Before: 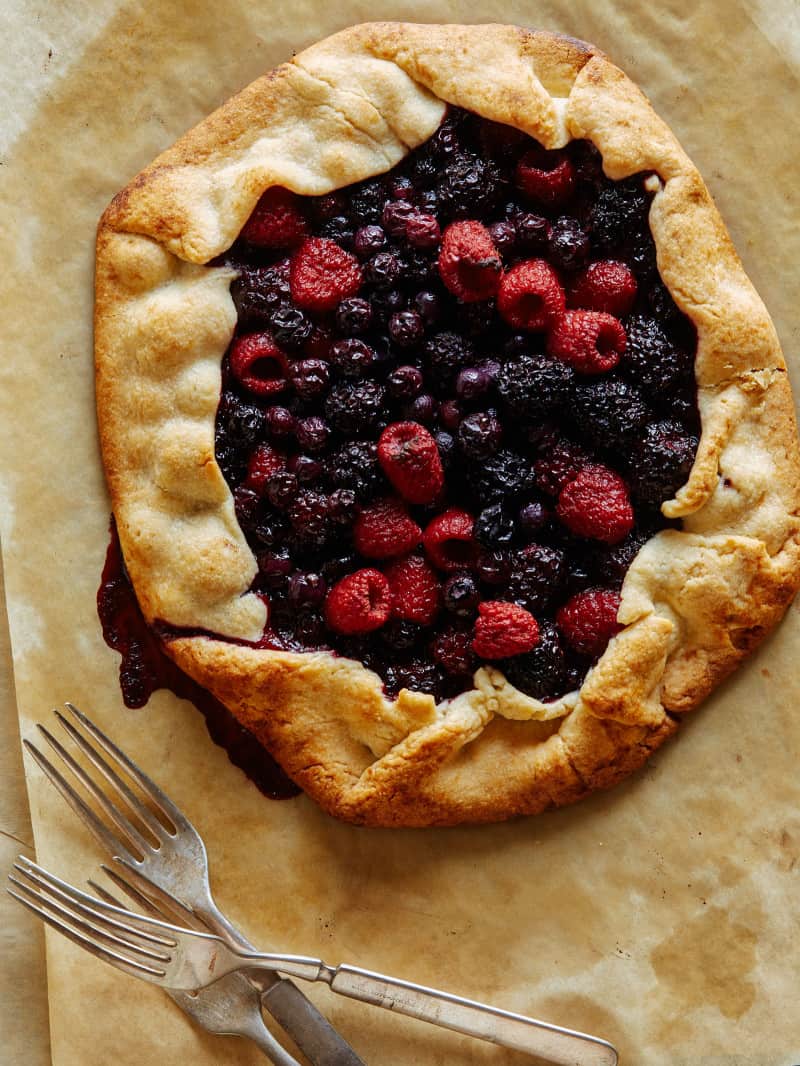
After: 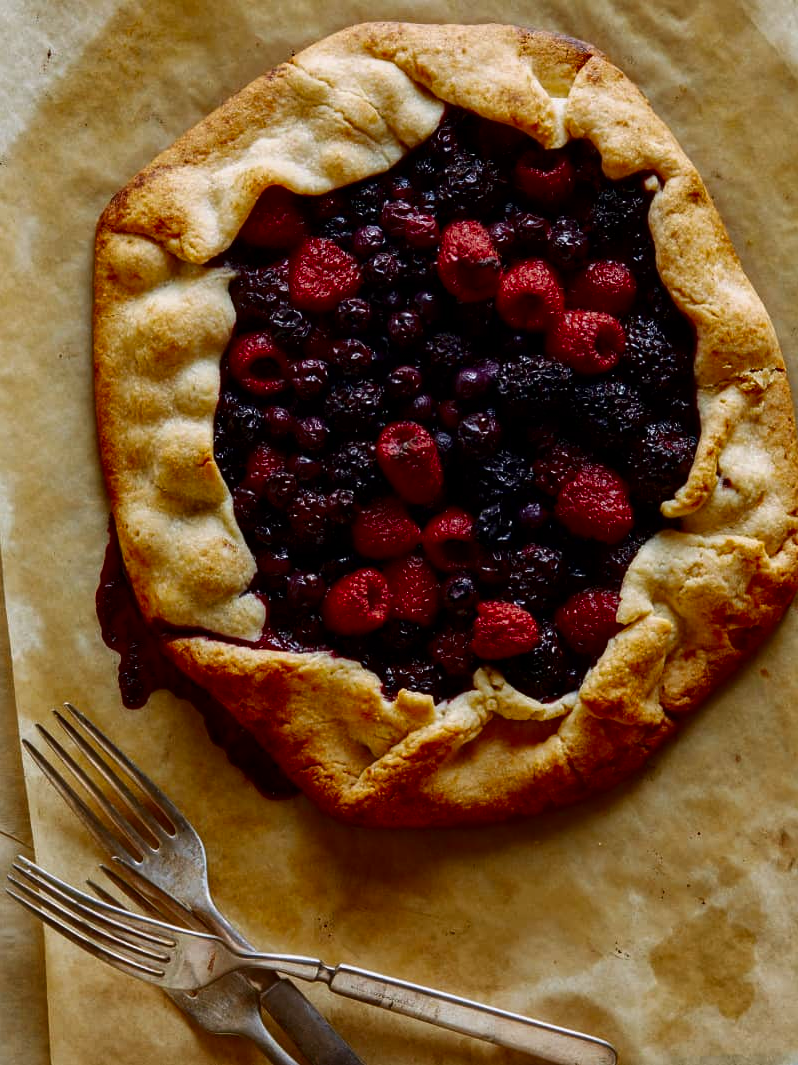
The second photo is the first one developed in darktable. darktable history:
exposure: exposure -0.064 EV, compensate highlight preservation false
white balance: red 1.004, blue 1.024
contrast brightness saturation: contrast 0.1, brightness -0.26, saturation 0.14
crop and rotate: left 0.126%
